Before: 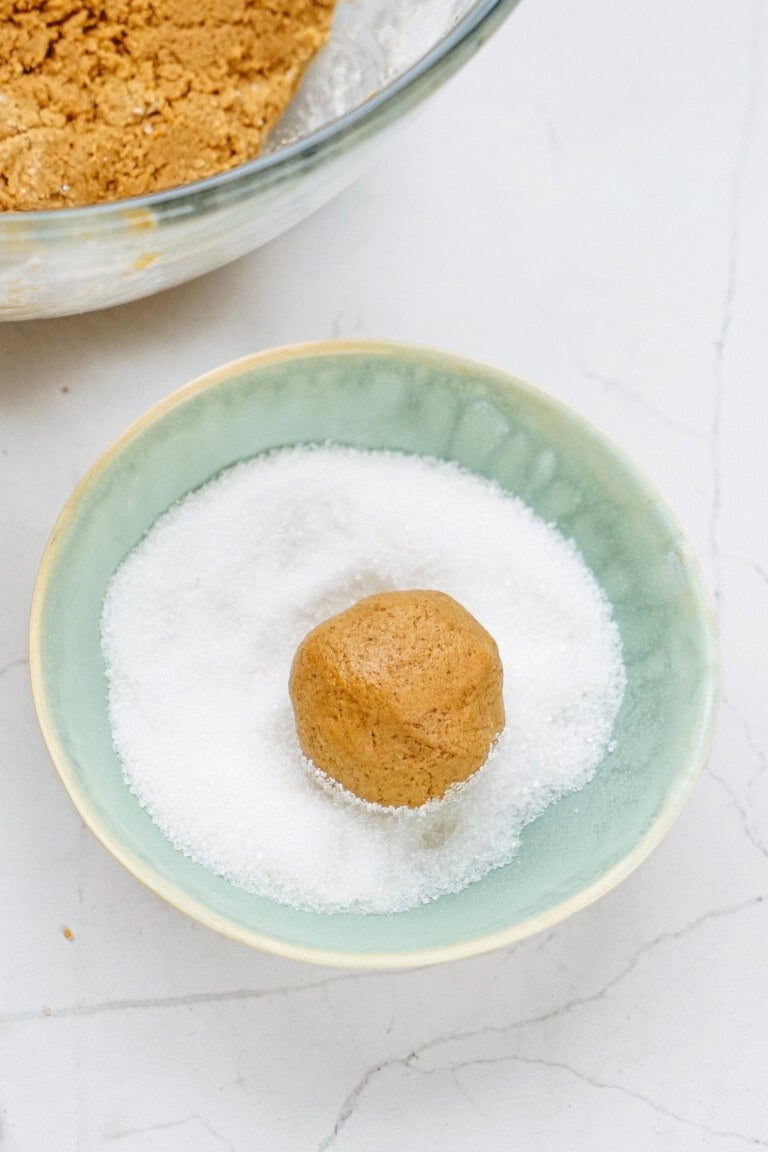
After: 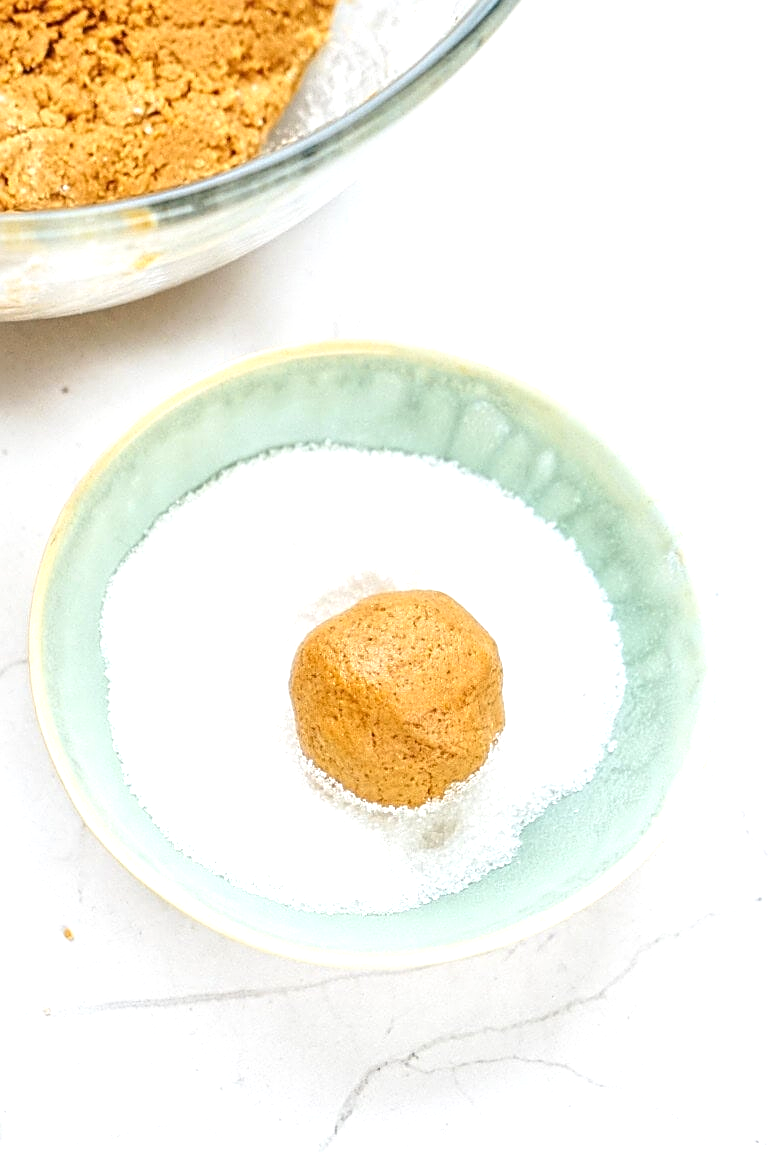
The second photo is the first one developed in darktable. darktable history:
exposure: exposure 0.641 EV, compensate highlight preservation false
sharpen: on, module defaults
